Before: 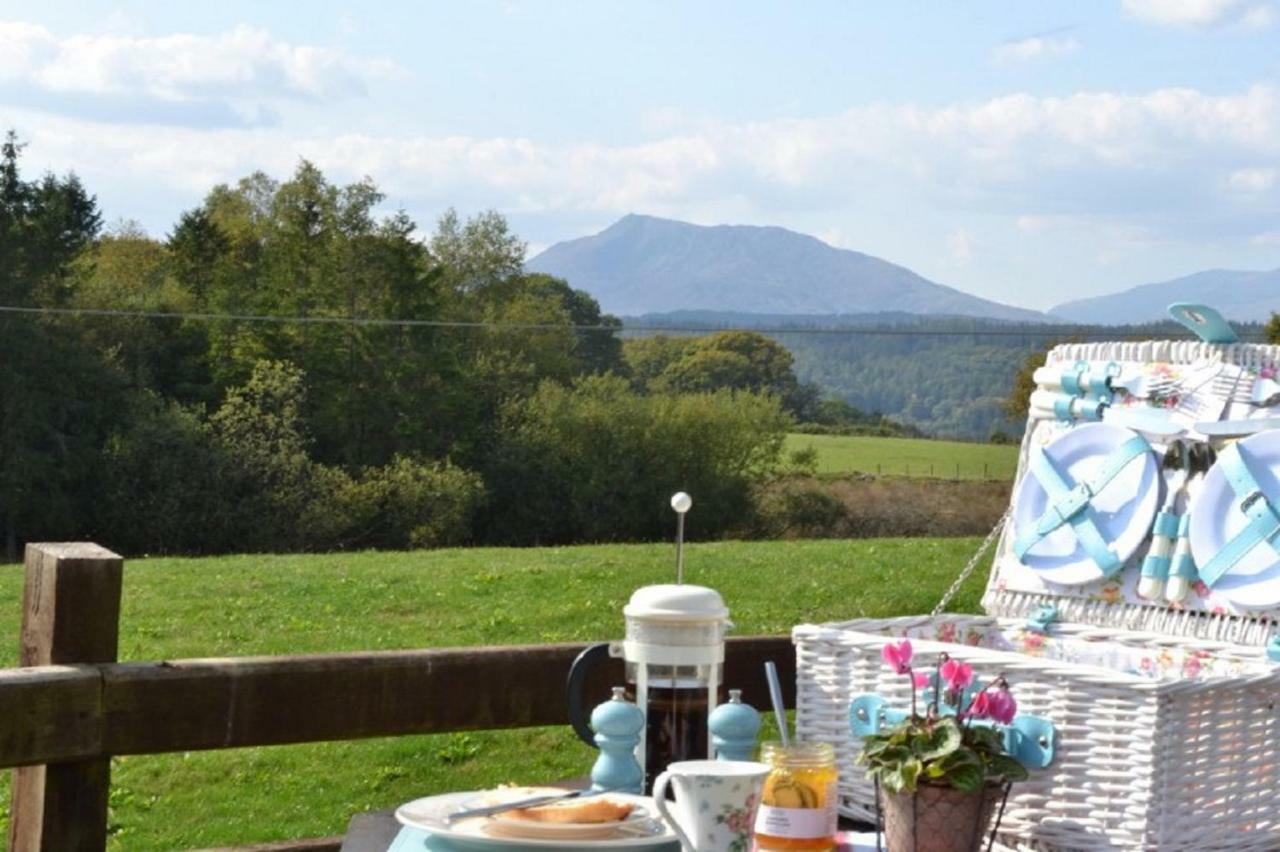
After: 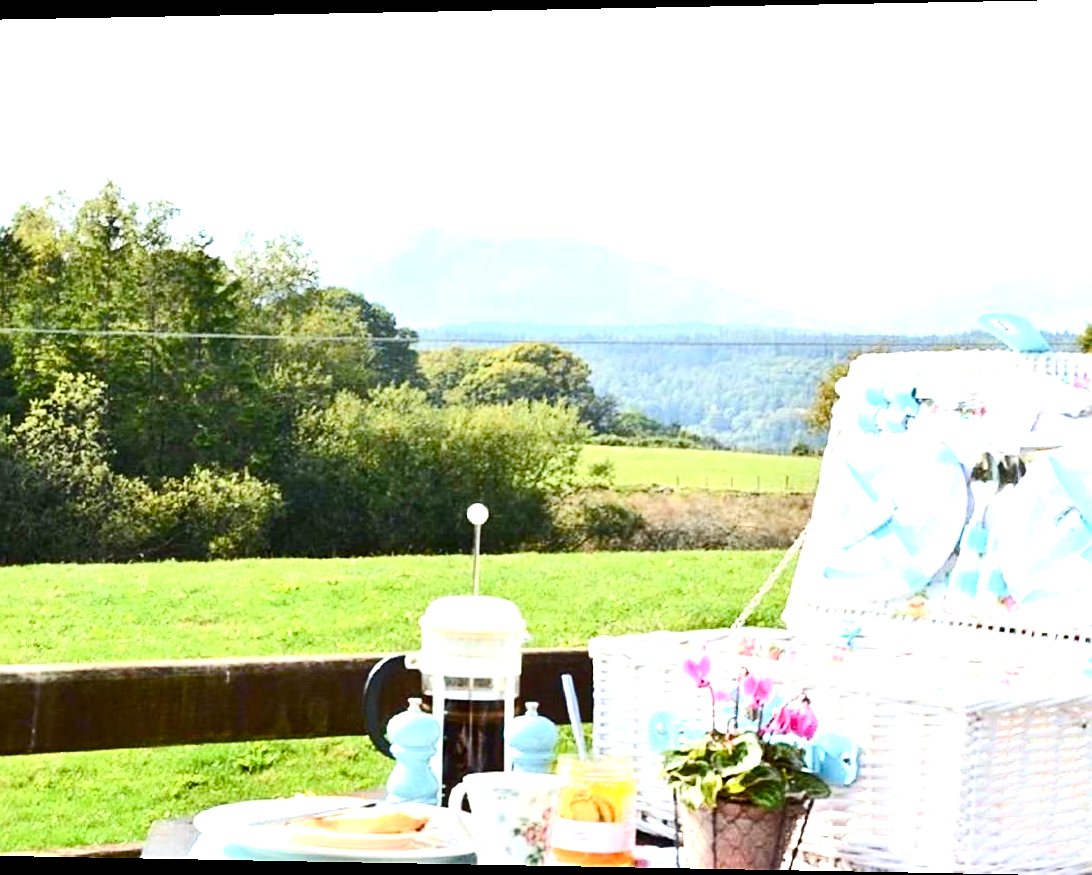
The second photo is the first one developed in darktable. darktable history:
rotate and perspective: lens shift (horizontal) -0.055, automatic cropping off
exposure: black level correction 0.001, exposure 1.398 EV, compensate exposure bias true, compensate highlight preservation false
white balance: red 0.978, blue 0.999
color balance rgb: perceptual saturation grading › global saturation 20%, perceptual saturation grading › highlights -25%, perceptual saturation grading › shadows 50%
crop and rotate: left 14.584%
sharpen: on, module defaults
contrast brightness saturation: contrast 0.24, brightness 0.09
tone equalizer: -8 EV -0.417 EV, -7 EV -0.389 EV, -6 EV -0.333 EV, -5 EV -0.222 EV, -3 EV 0.222 EV, -2 EV 0.333 EV, -1 EV 0.389 EV, +0 EV 0.417 EV, edges refinement/feathering 500, mask exposure compensation -1.57 EV, preserve details no
